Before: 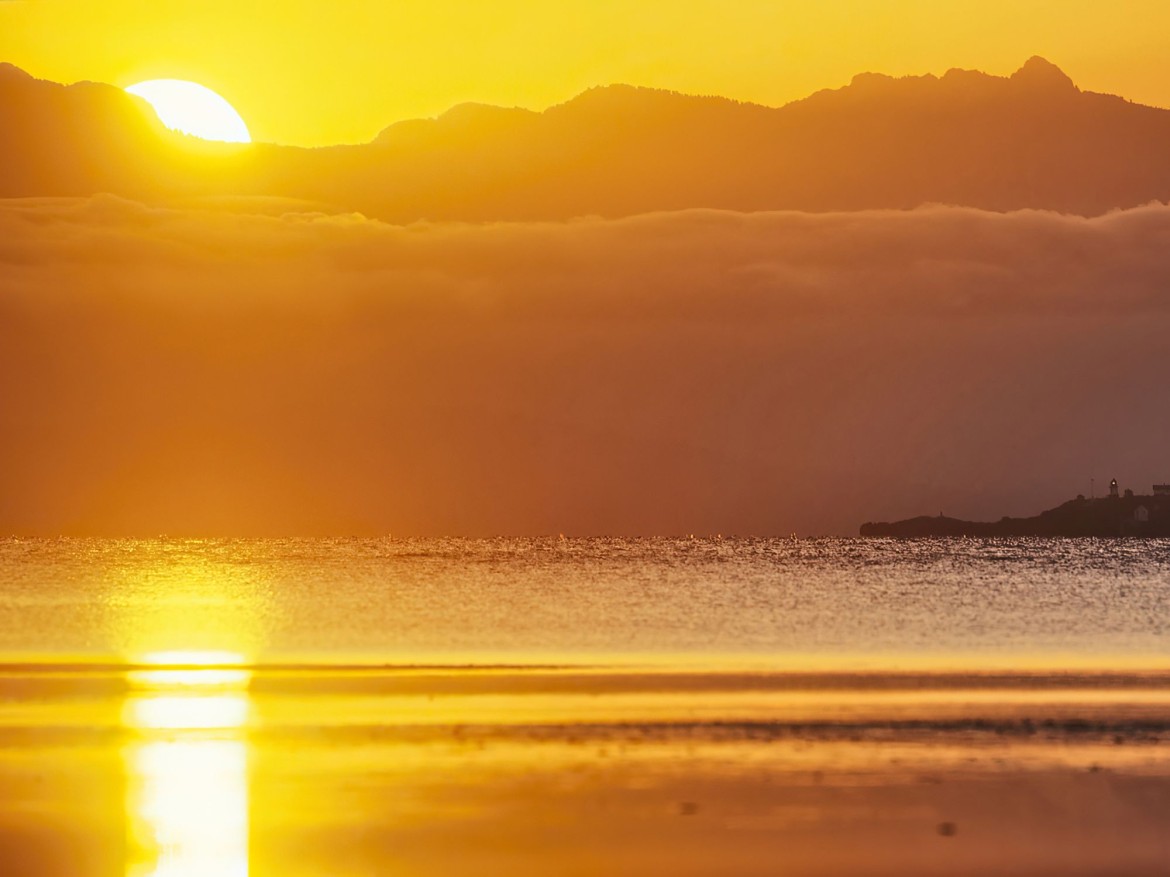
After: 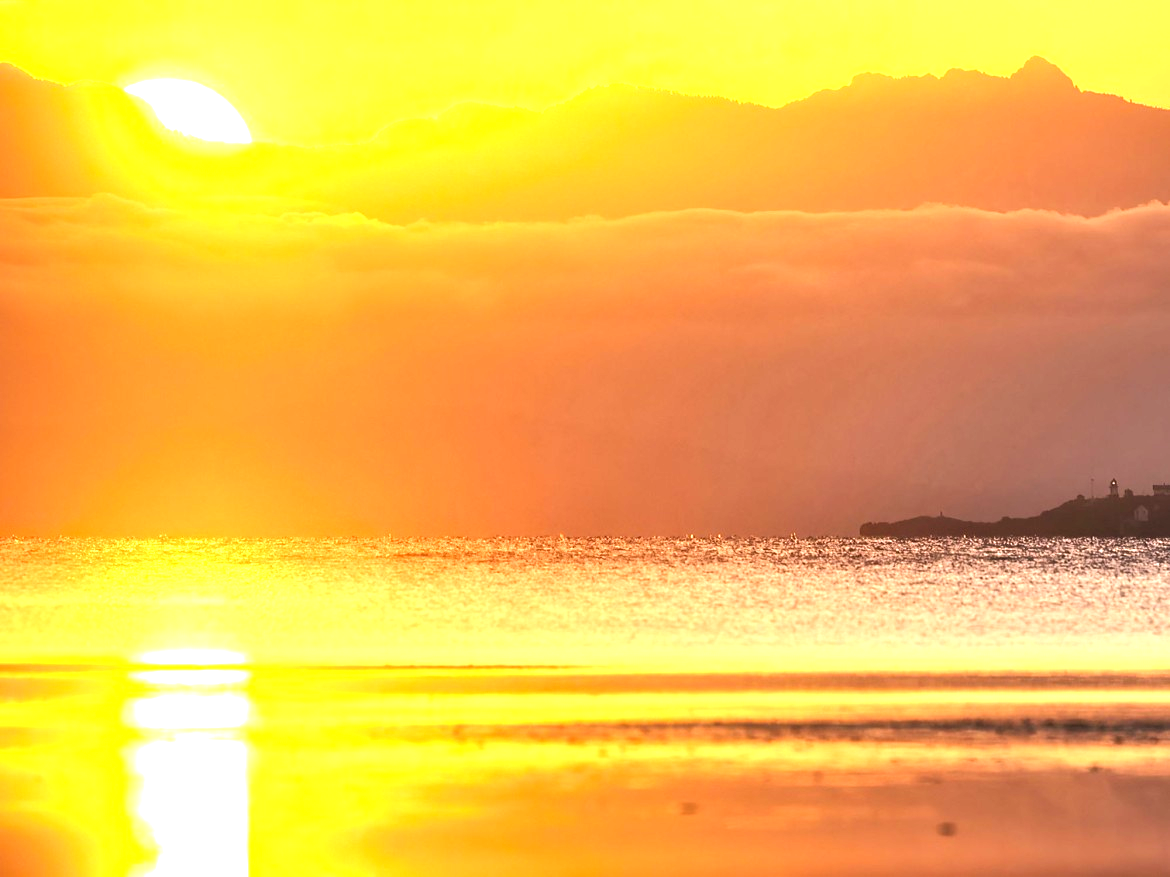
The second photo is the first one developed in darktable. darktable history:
tone equalizer: -8 EV -0.788 EV, -7 EV -0.712 EV, -6 EV -0.574 EV, -5 EV -0.402 EV, -3 EV 0.393 EV, -2 EV 0.6 EV, -1 EV 0.689 EV, +0 EV 0.739 EV
exposure: exposure 0.694 EV, compensate highlight preservation false
